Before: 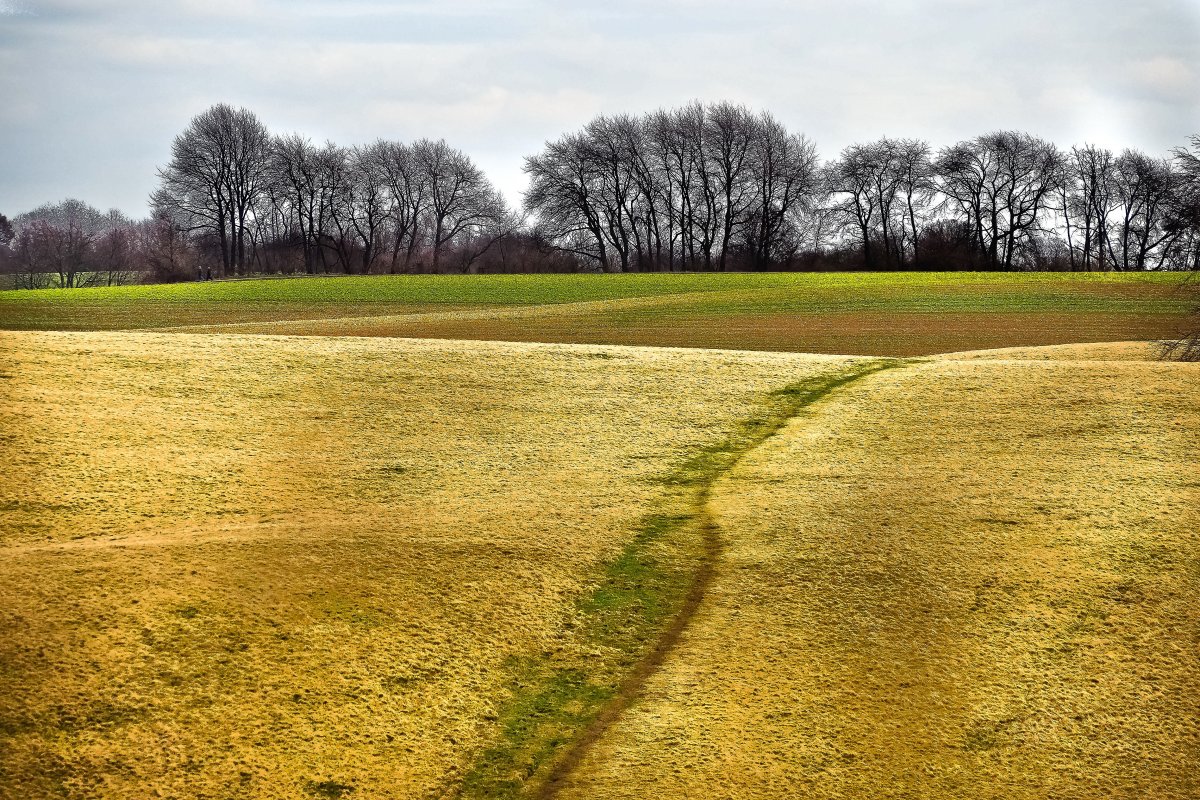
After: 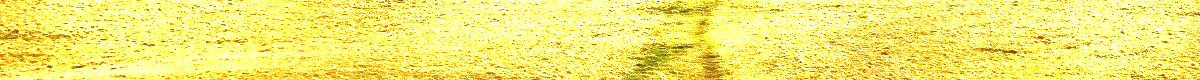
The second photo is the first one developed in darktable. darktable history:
exposure: black level correction 0.001, exposure 1.822 EV, compensate exposure bias true, compensate highlight preservation false
crop and rotate: top 59.084%, bottom 30.916%
grain: mid-tones bias 0%
